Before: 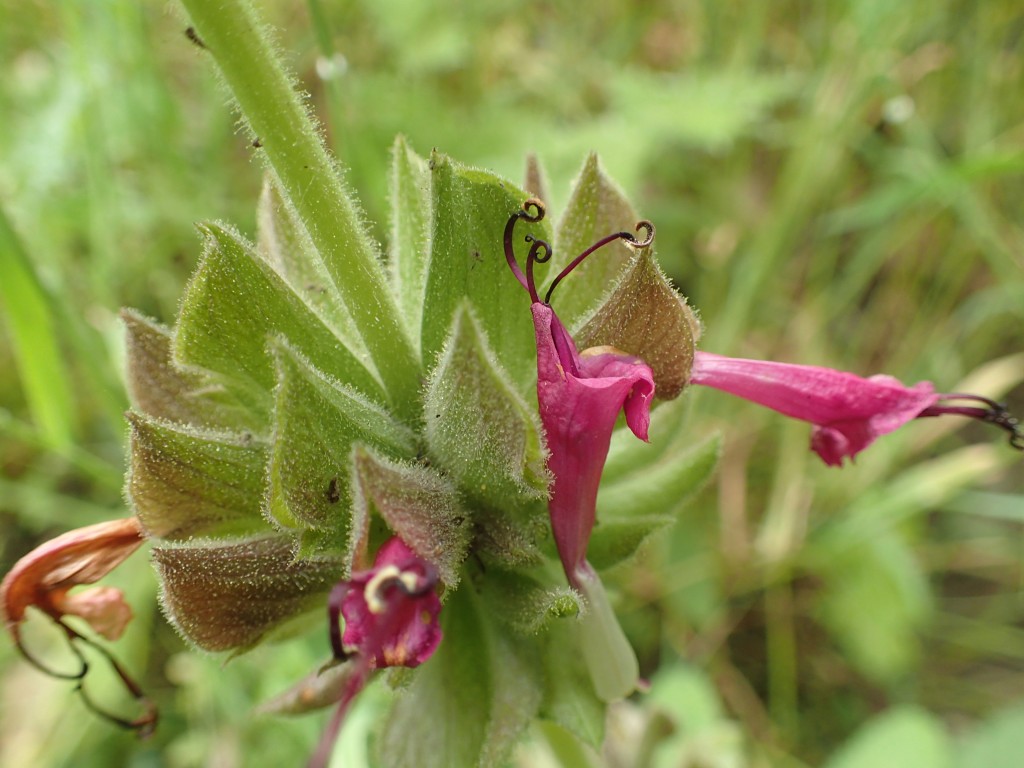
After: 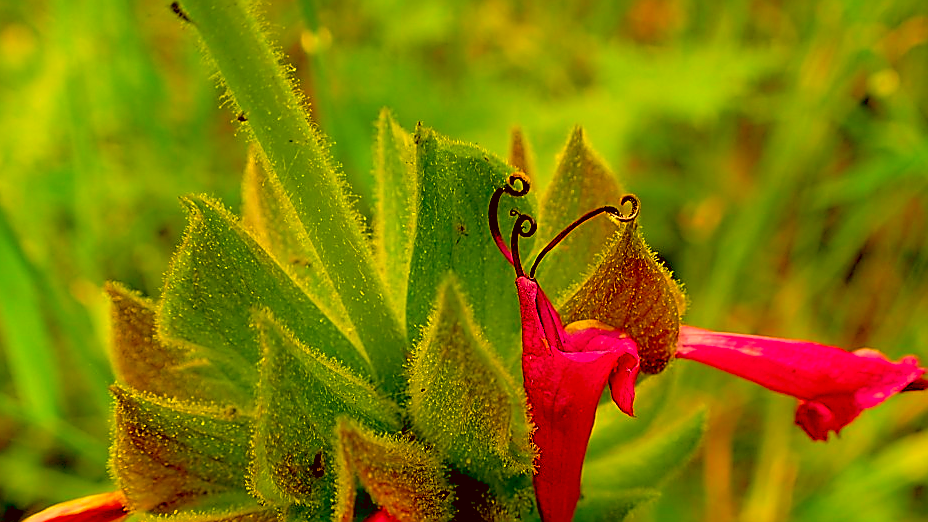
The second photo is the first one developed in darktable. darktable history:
color balance: output saturation 110%
sharpen: radius 1.4, amount 1.25, threshold 0.7
color correction: highlights a* 10.44, highlights b* 30.04, shadows a* 2.73, shadows b* 17.51, saturation 1.72
exposure: black level correction 0.046, exposure -0.228 EV, compensate highlight preservation false
crop: left 1.509%, top 3.452%, right 7.696%, bottom 28.452%
